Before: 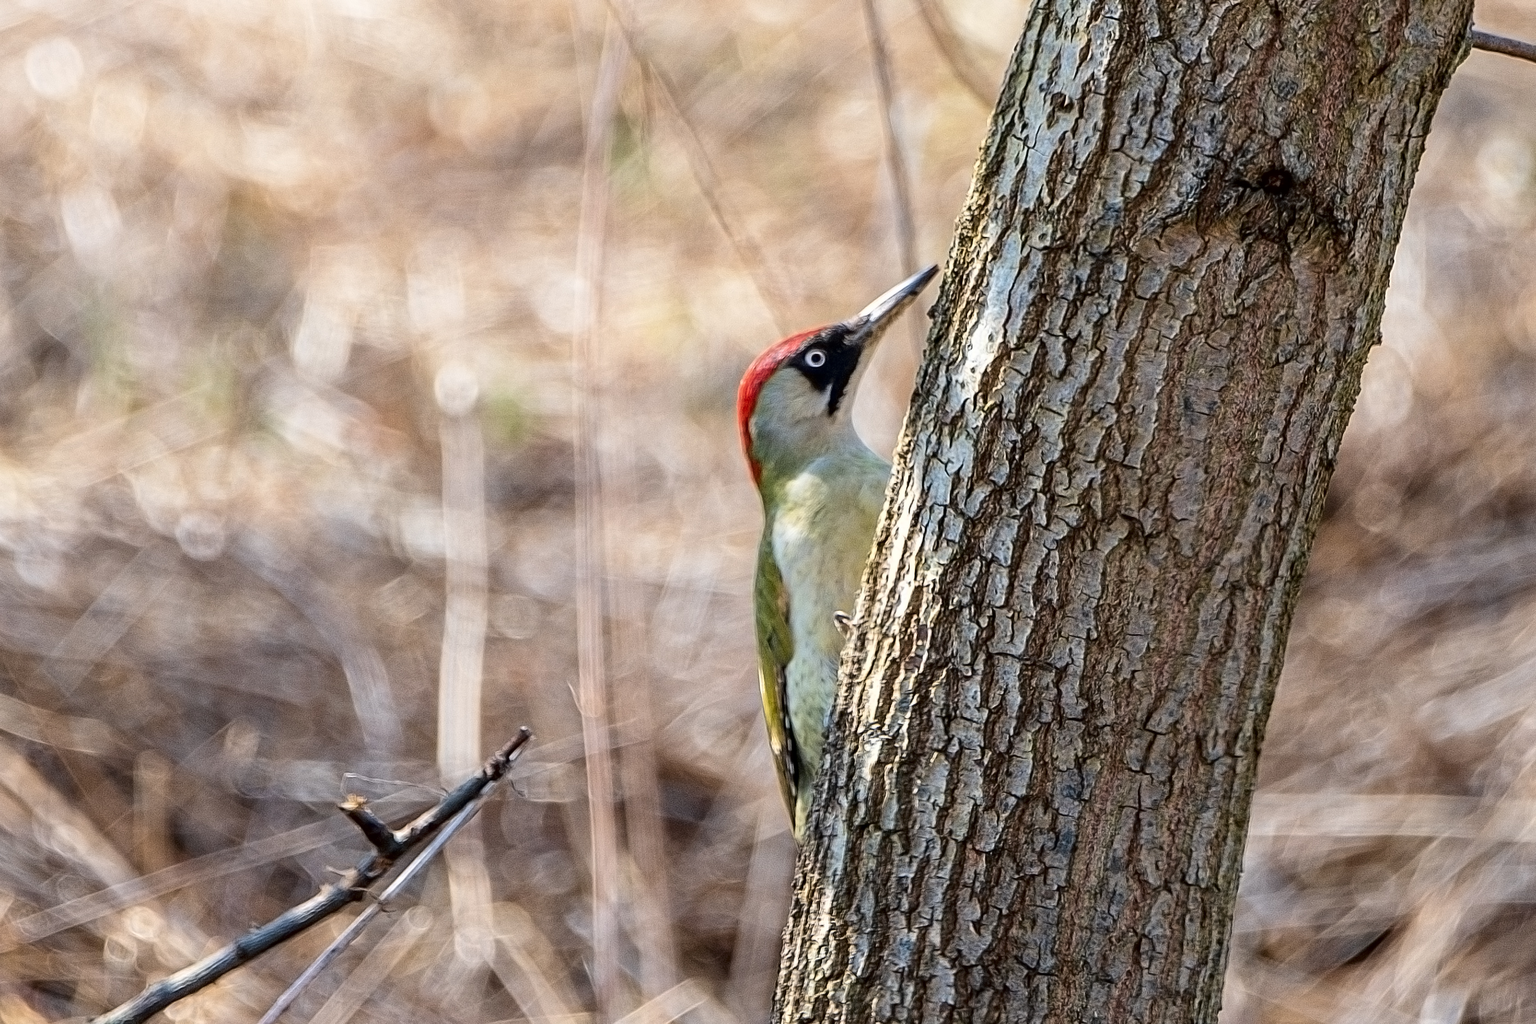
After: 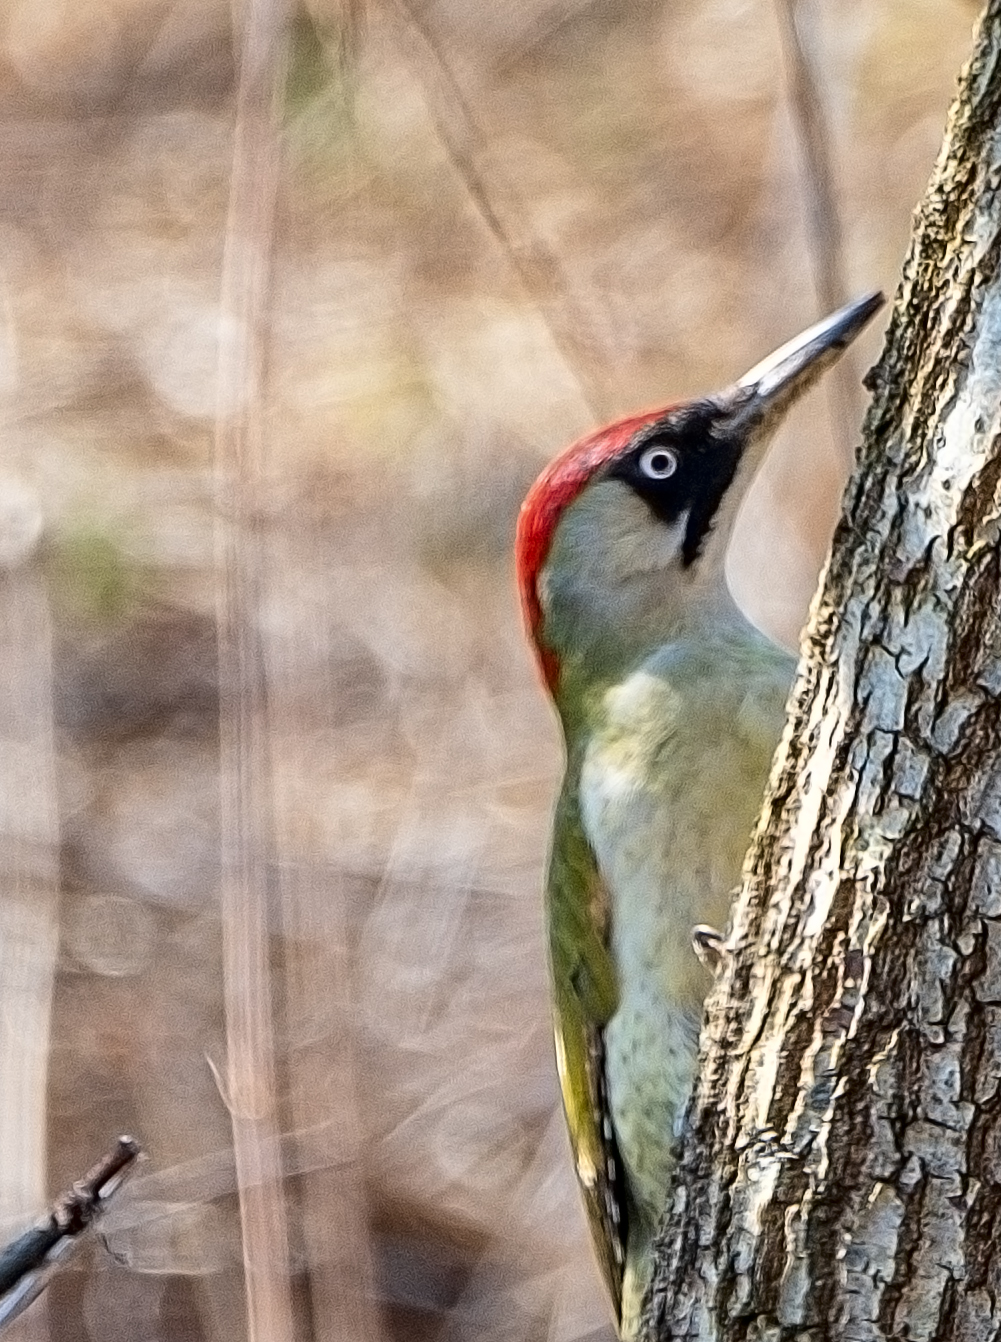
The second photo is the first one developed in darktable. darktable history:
crop and rotate: left 29.694%, top 10.294%, right 34.63%, bottom 17.992%
shadows and highlights: shadows 25.9, highlights -48.27, shadows color adjustment 97.67%, soften with gaussian
